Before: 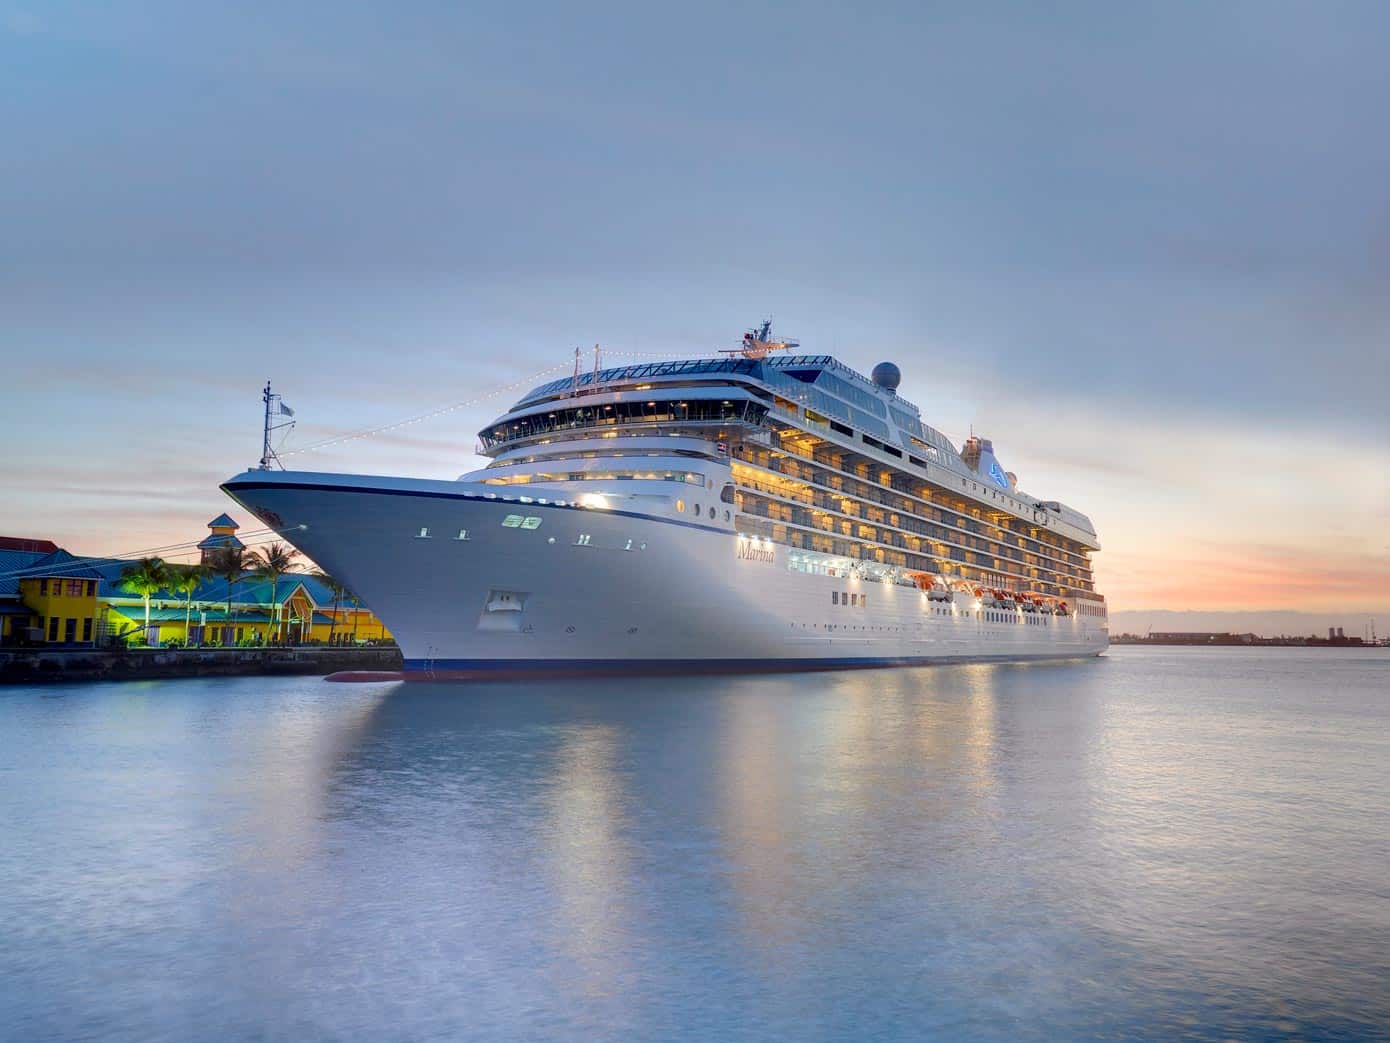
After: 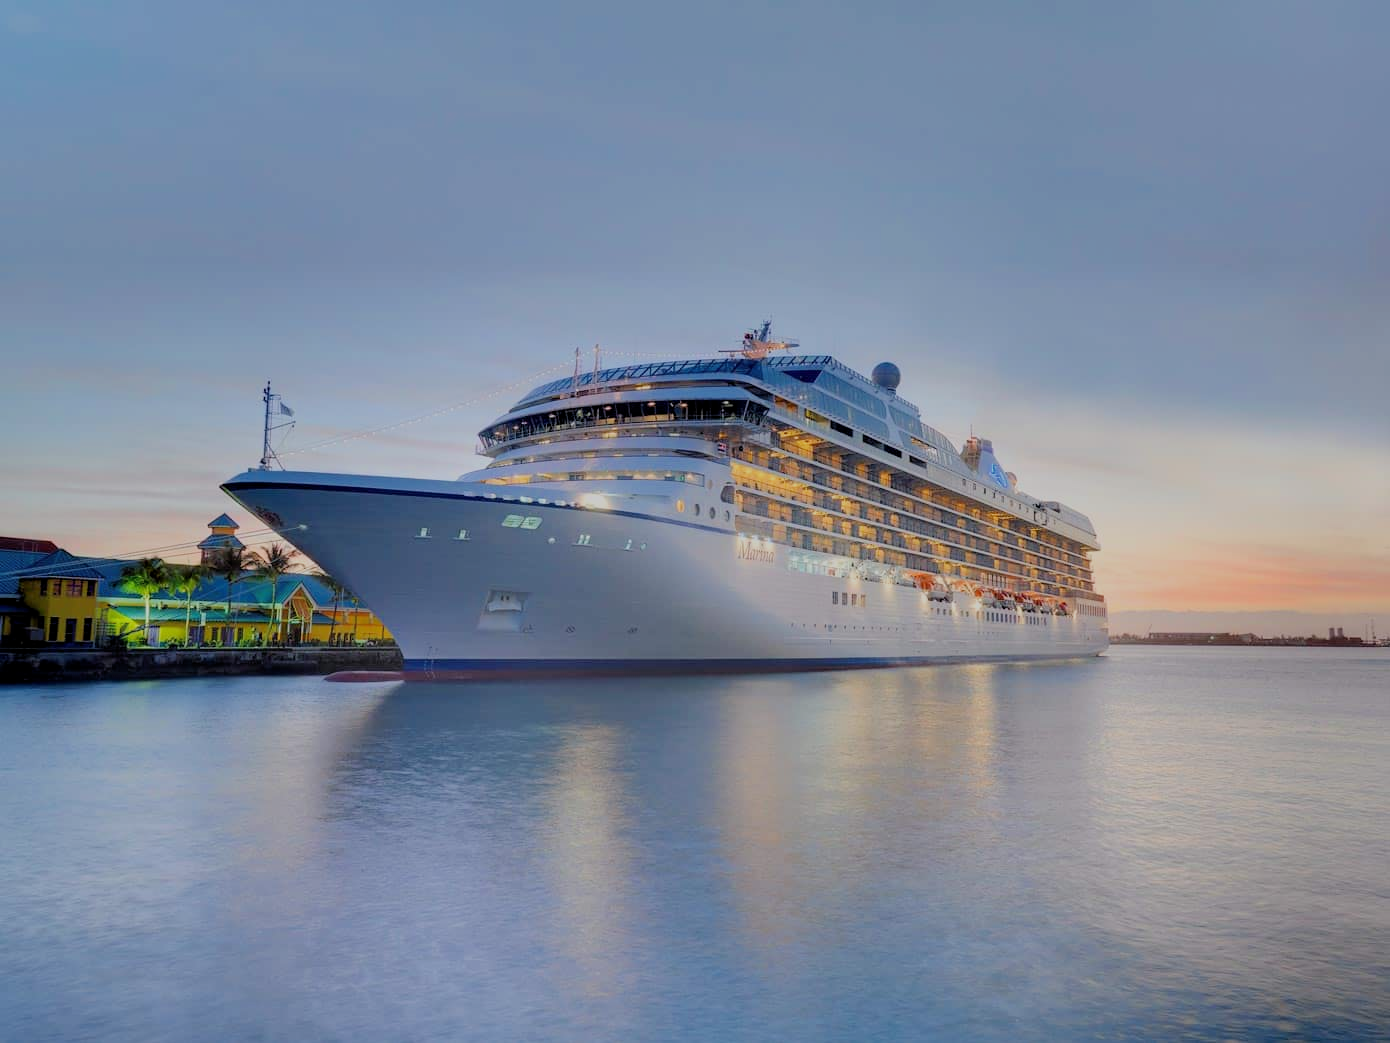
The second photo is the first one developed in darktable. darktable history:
filmic rgb: black relative exposure -8.77 EV, white relative exposure 4.97 EV, target black luminance 0%, hardness 3.79, latitude 66.09%, contrast 0.829, shadows ↔ highlights balance 19.58%, color science v6 (2022)
